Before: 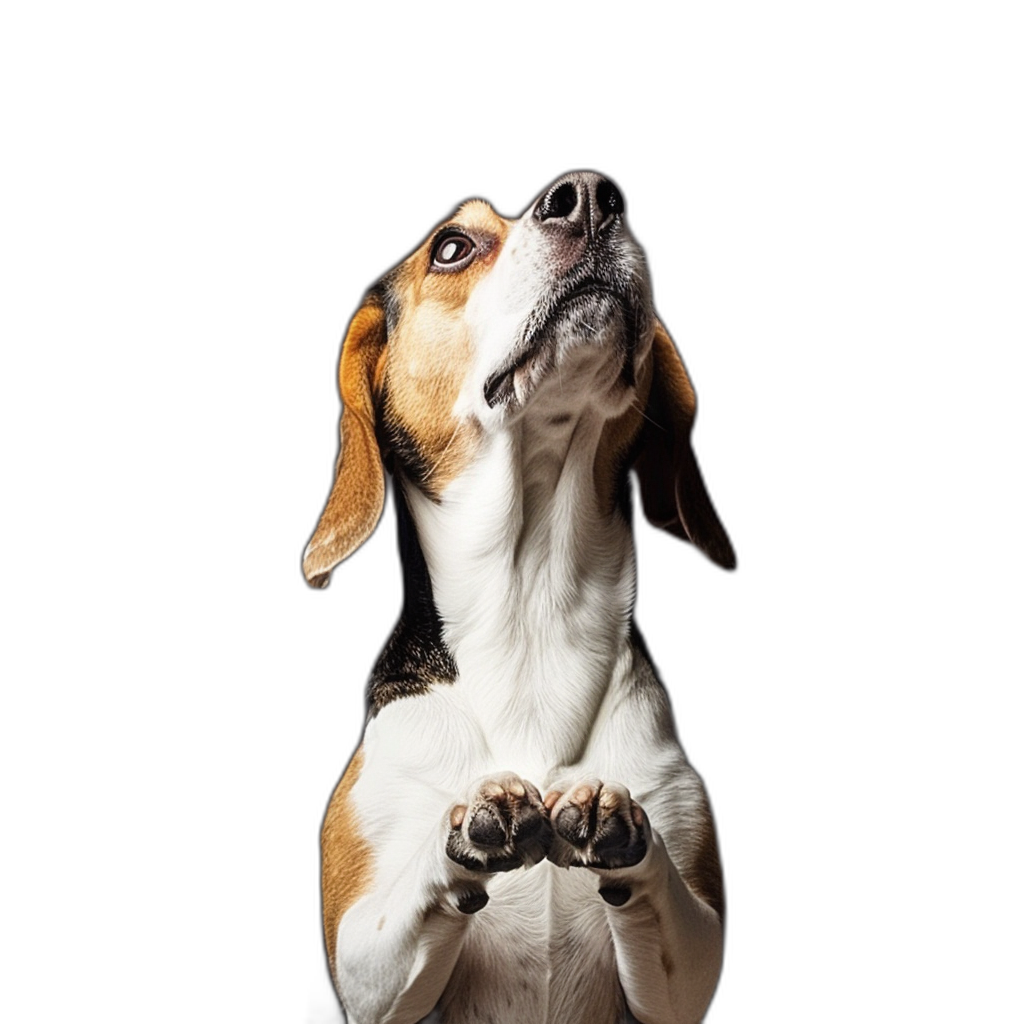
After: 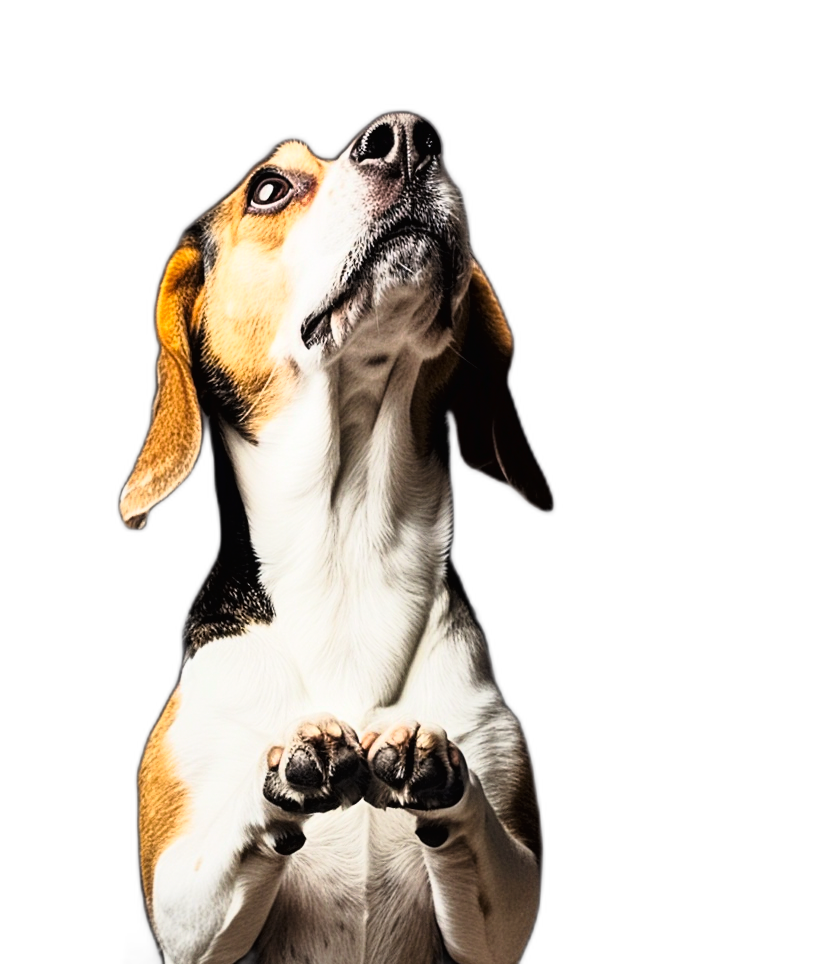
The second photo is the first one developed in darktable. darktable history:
crop and rotate: left 17.959%, top 5.771%, right 1.742%
color balance rgb: perceptual saturation grading › global saturation 10%, global vibrance 10%
tone curve: curves: ch0 [(0.016, 0.011) (0.084, 0.026) (0.469, 0.508) (0.721, 0.862) (1, 1)], color space Lab, linked channels, preserve colors none
